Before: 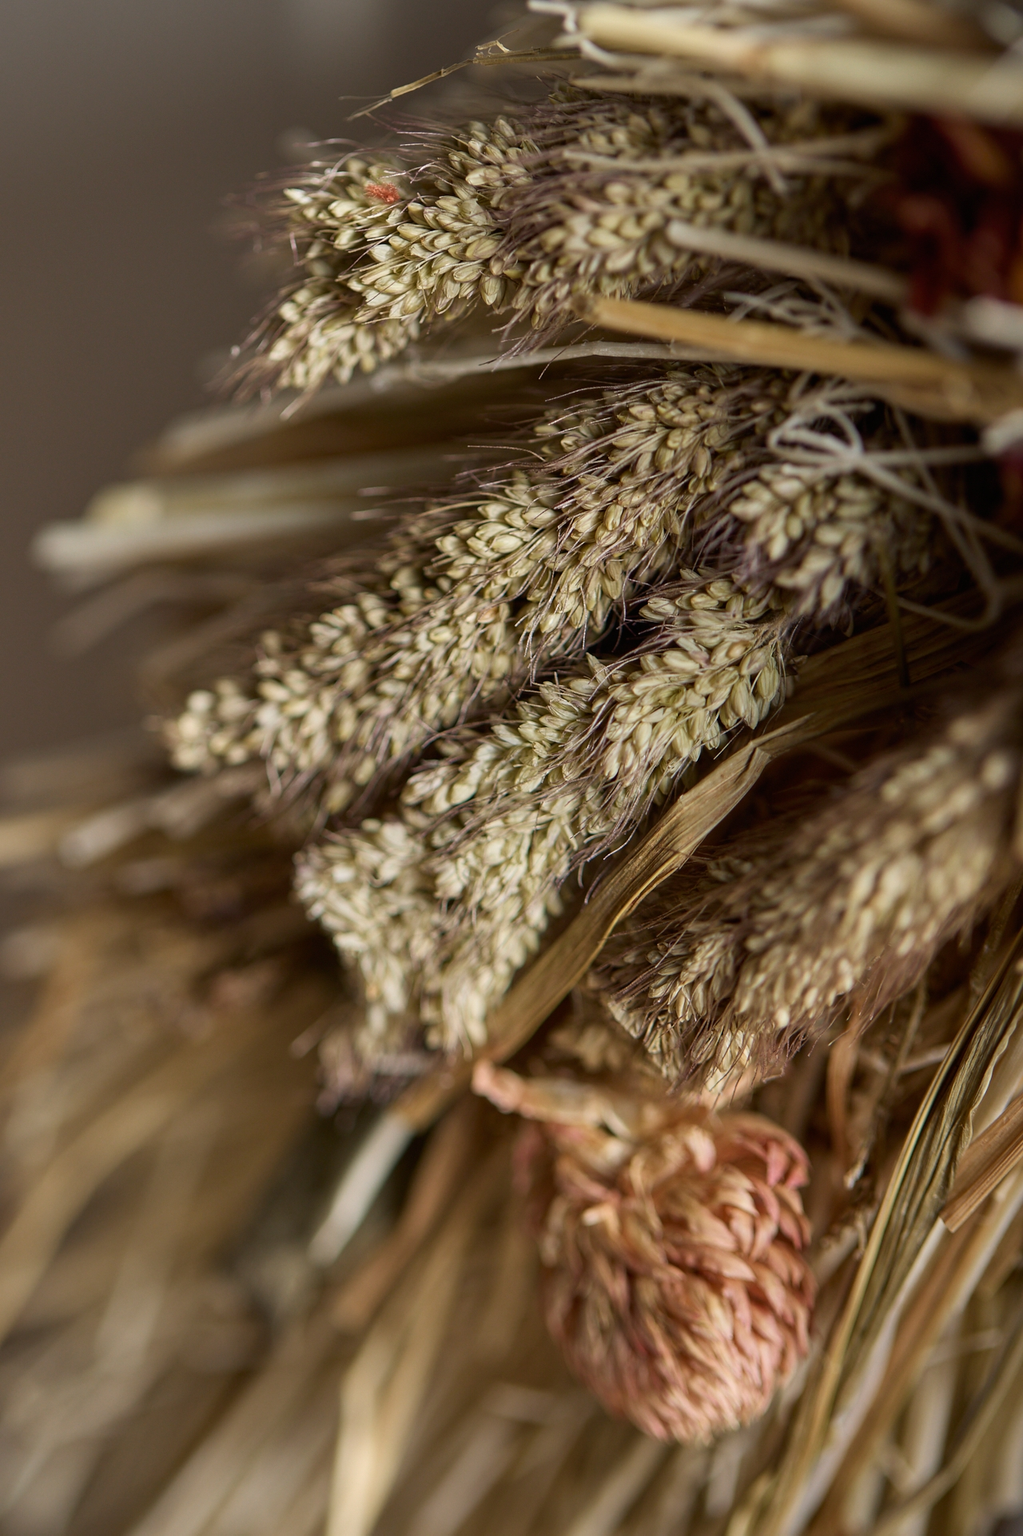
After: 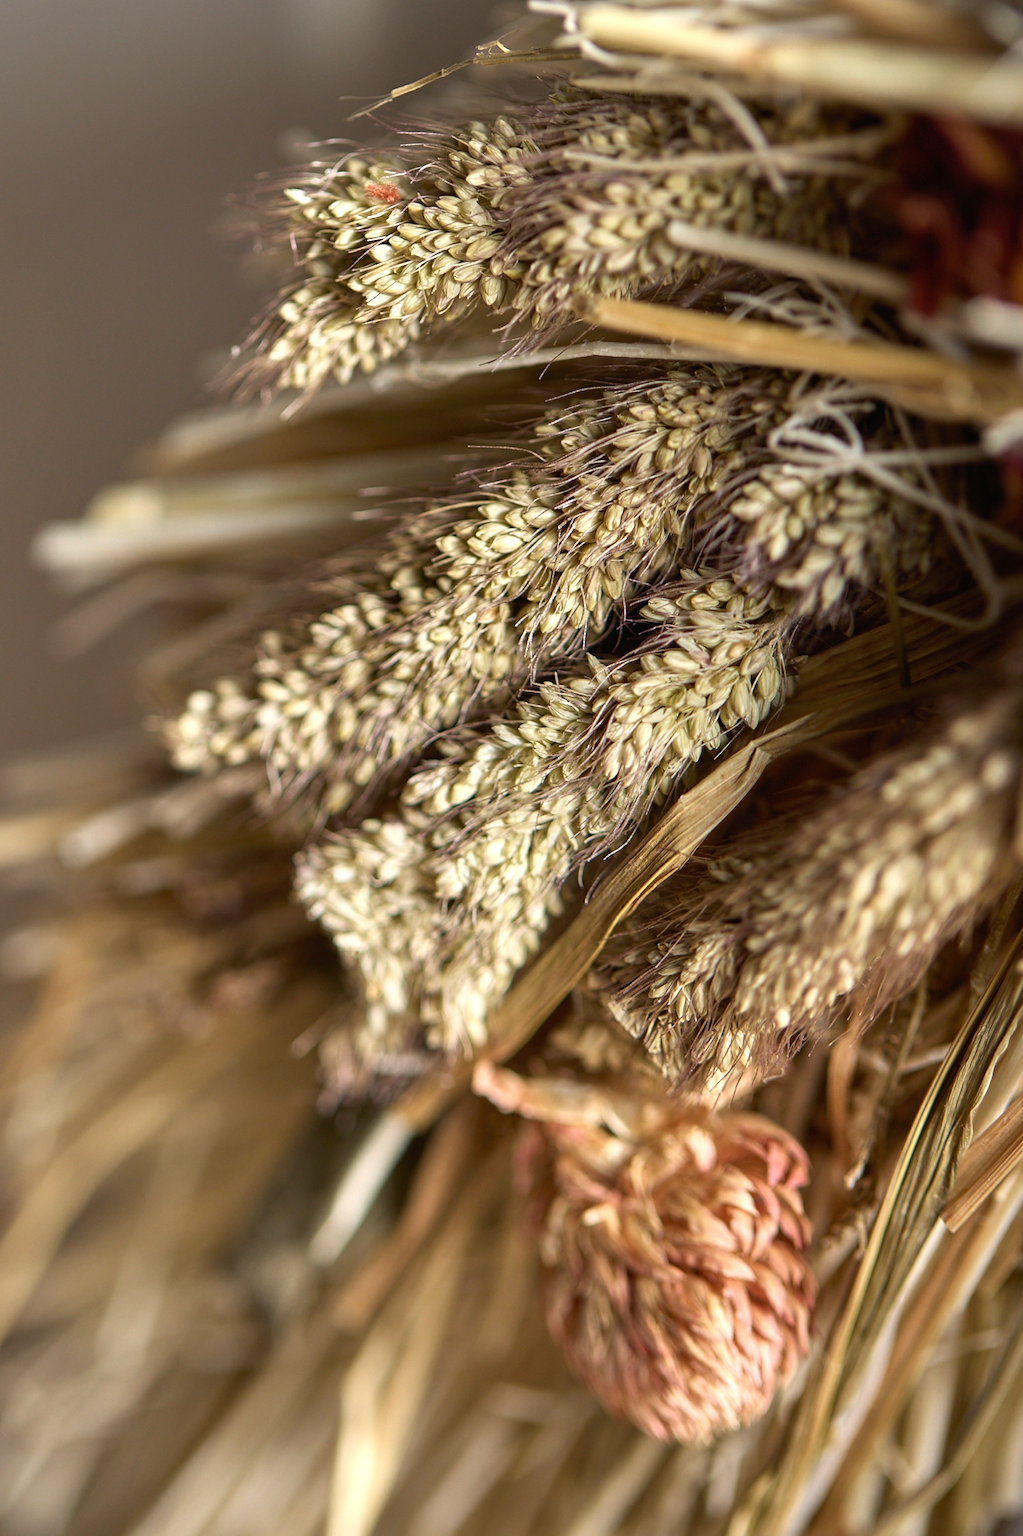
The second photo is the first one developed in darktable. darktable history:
color zones: curves: ch0 [(0, 0.5) (0.143, 0.5) (0.286, 0.5) (0.429, 0.495) (0.571, 0.437) (0.714, 0.44) (0.857, 0.496) (1, 0.5)]
exposure: black level correction 0, exposure 0.692 EV, compensate exposure bias true, compensate highlight preservation false
